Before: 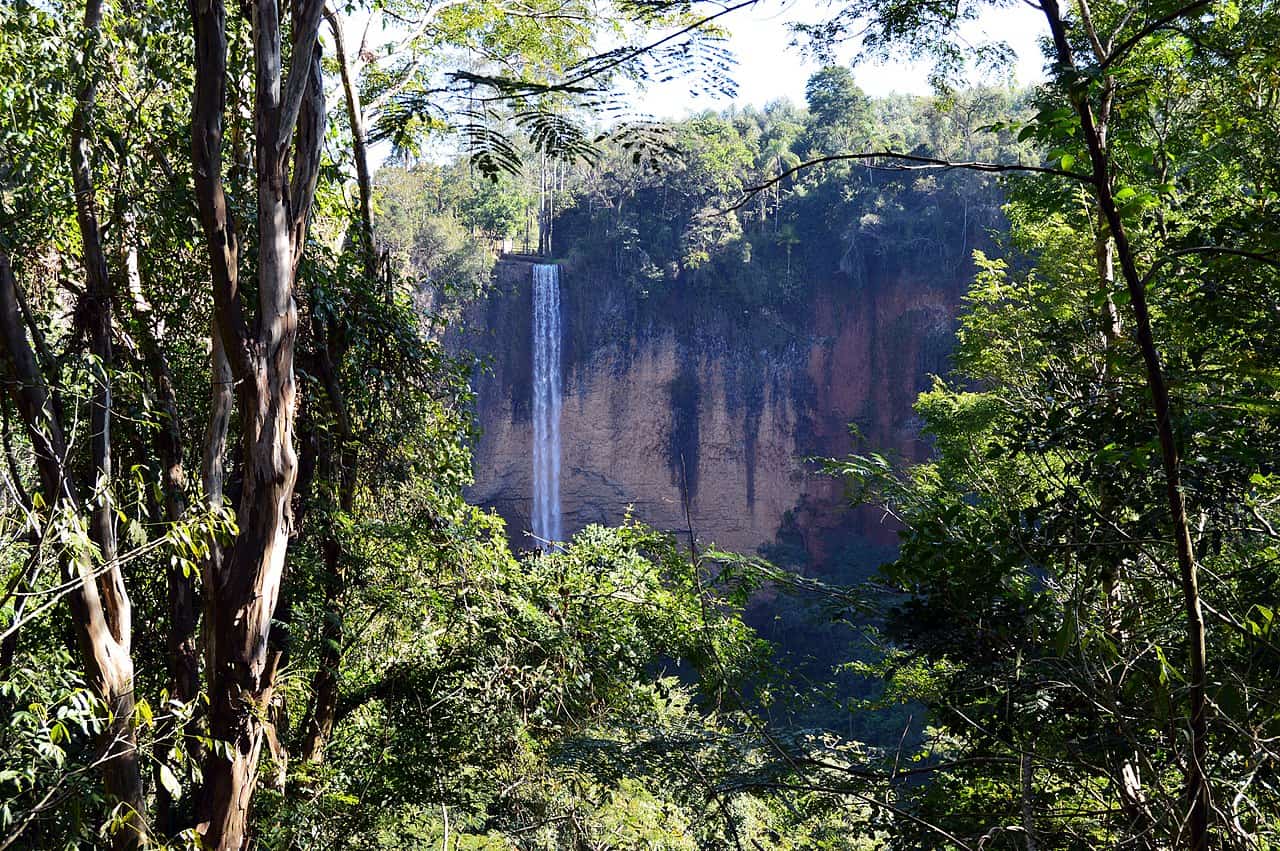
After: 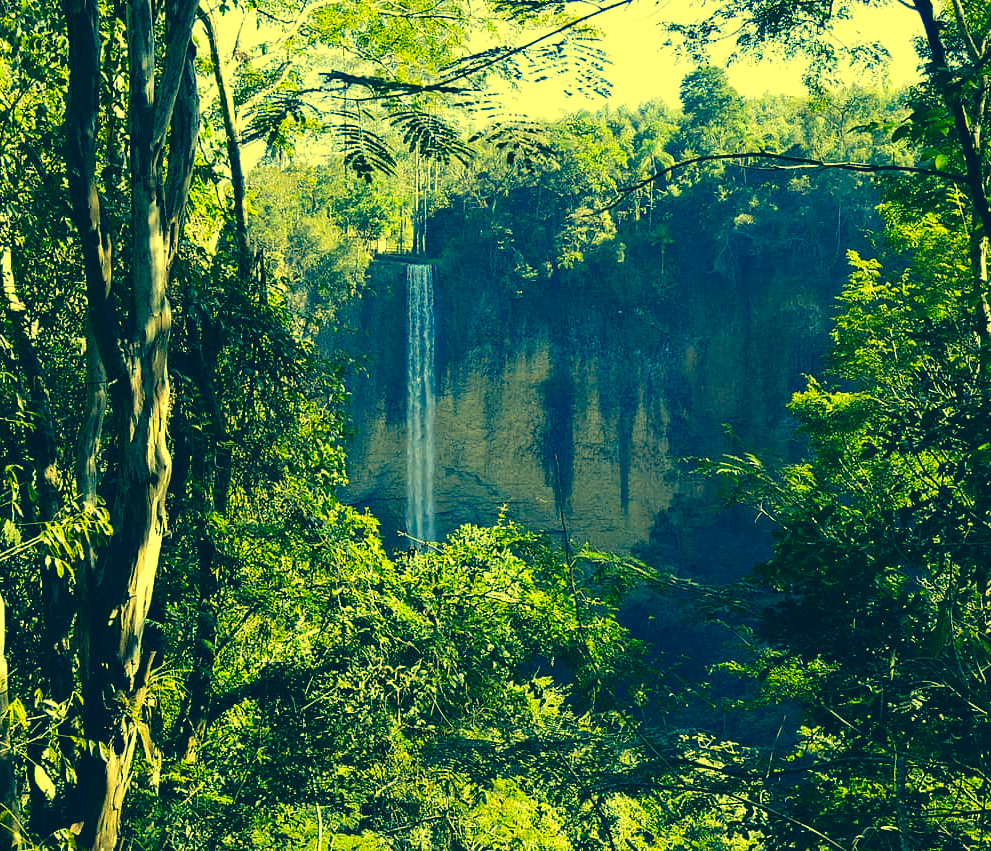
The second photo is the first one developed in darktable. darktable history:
white balance: red 1.123, blue 0.83
color correction: highlights a* -15.58, highlights b* 40, shadows a* -40, shadows b* -26.18
tone equalizer: on, module defaults
crop: left 9.88%, right 12.664%
